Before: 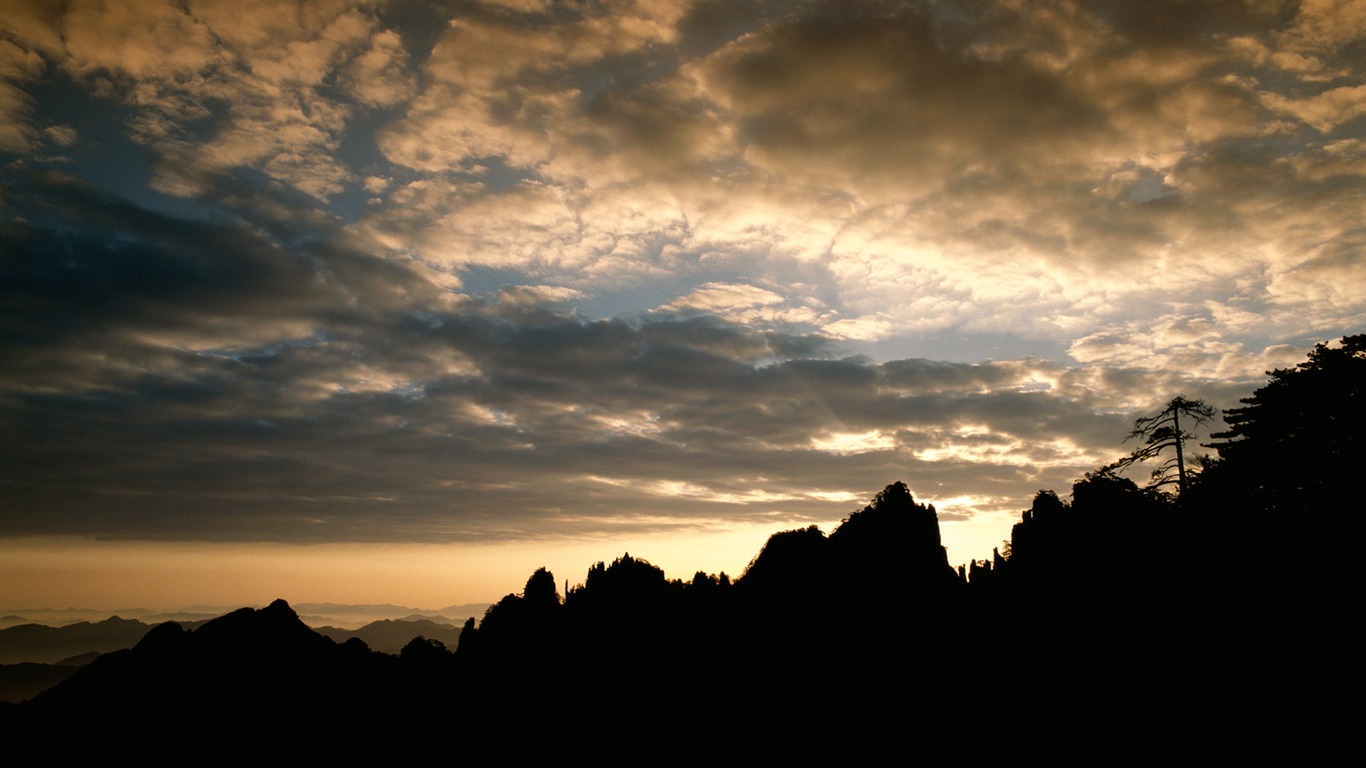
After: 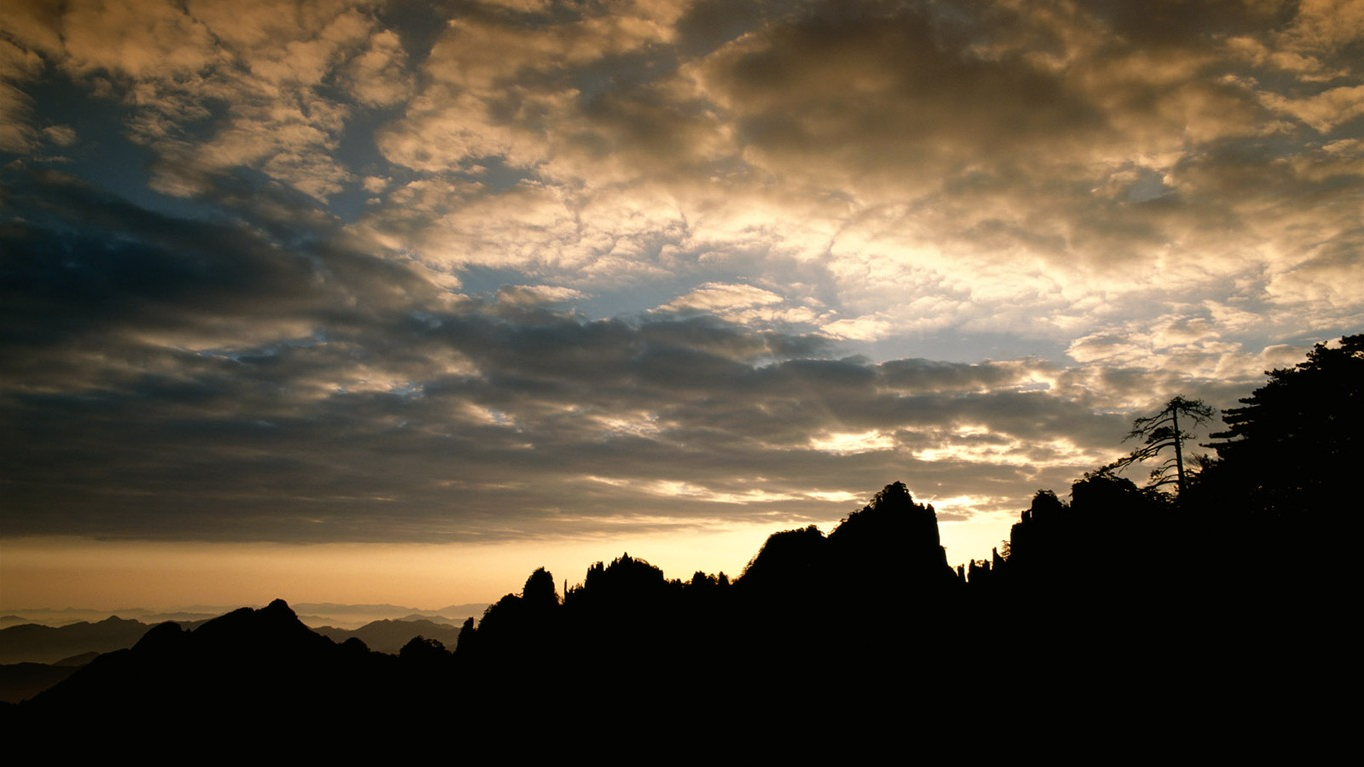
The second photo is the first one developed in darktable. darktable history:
tone equalizer: on, module defaults
crop and rotate: left 0.116%, bottom 0.004%
